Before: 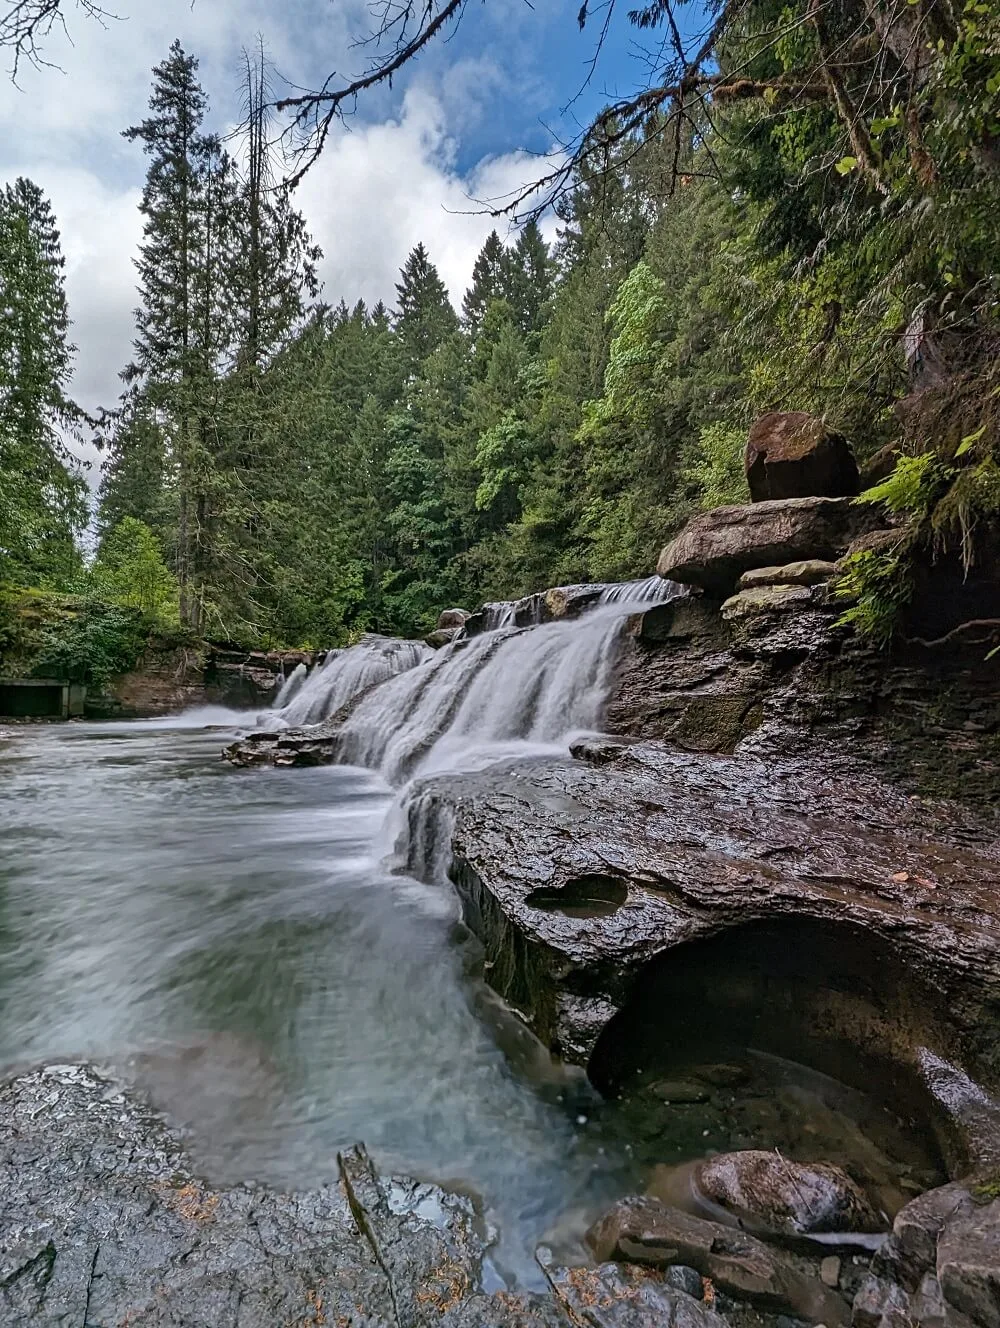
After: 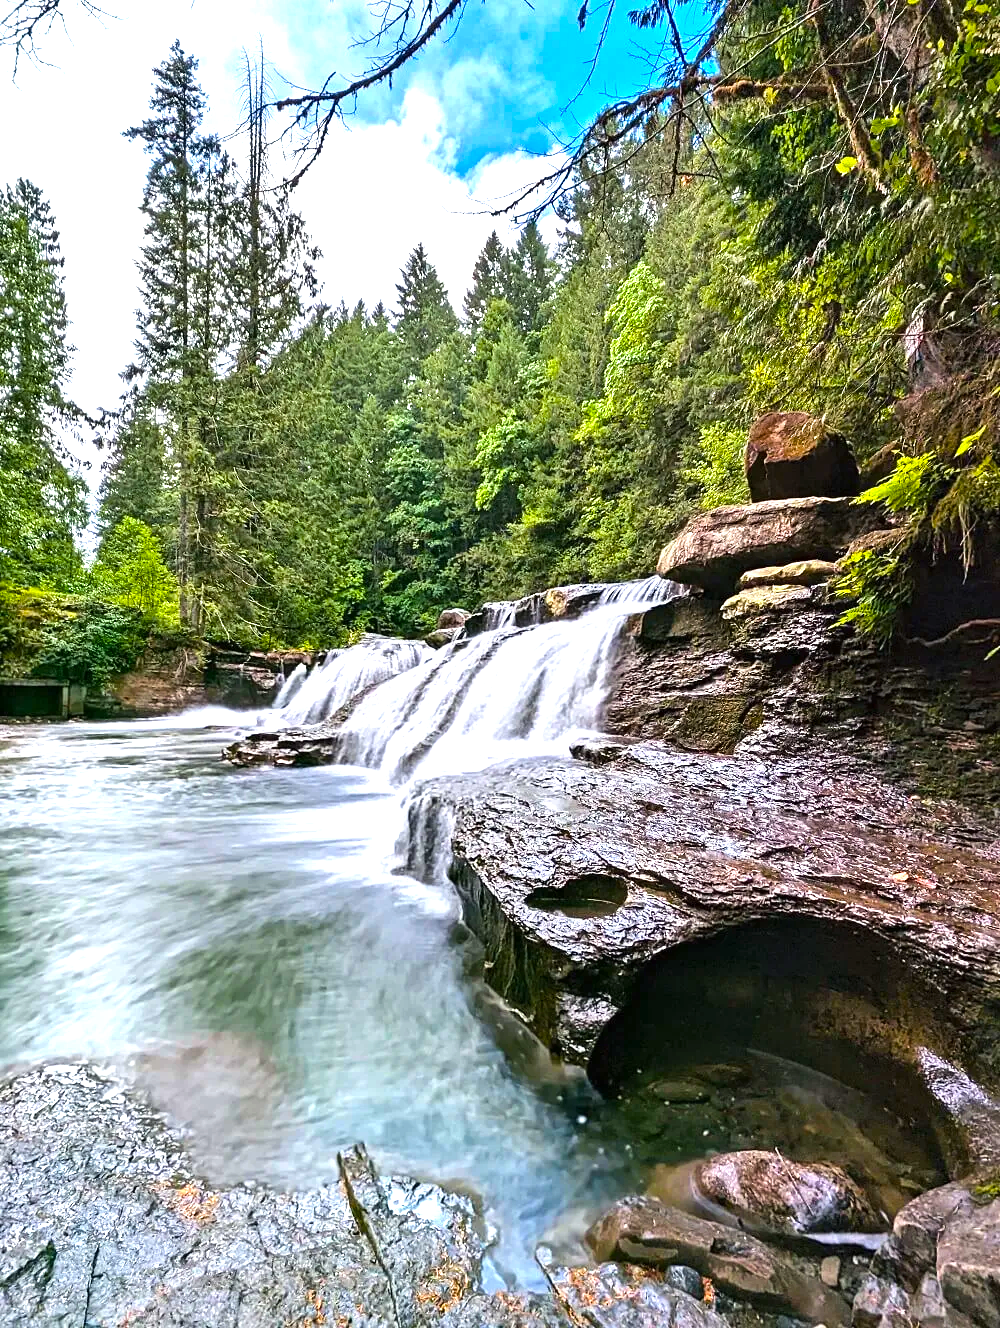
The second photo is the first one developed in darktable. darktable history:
color balance rgb: linear chroma grading › global chroma 15%, perceptual saturation grading › global saturation 30%
exposure: black level correction 0, exposure 1.198 EV, compensate exposure bias true, compensate highlight preservation false
tone equalizer: -8 EV -0.417 EV, -7 EV -0.389 EV, -6 EV -0.333 EV, -5 EV -0.222 EV, -3 EV 0.222 EV, -2 EV 0.333 EV, -1 EV 0.389 EV, +0 EV 0.417 EV, edges refinement/feathering 500, mask exposure compensation -1.57 EV, preserve details no
